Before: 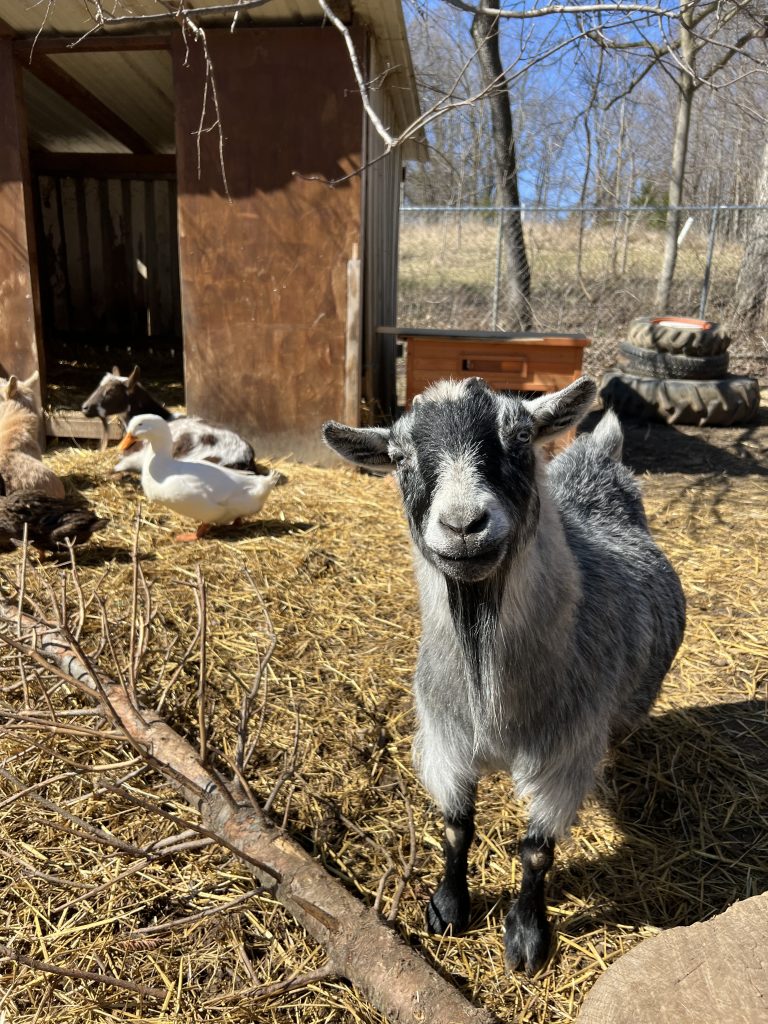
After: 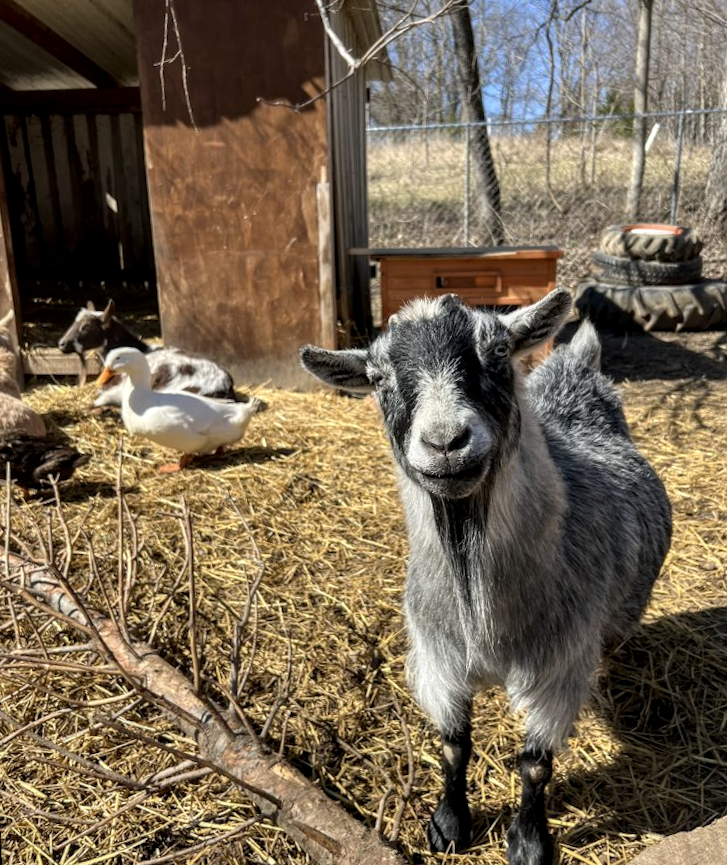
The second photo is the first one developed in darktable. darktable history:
rotate and perspective: rotation -4.57°, crop left 0.054, crop right 0.944, crop top 0.087, crop bottom 0.914
local contrast: detail 130%
crop and rotate: angle -1.69°
